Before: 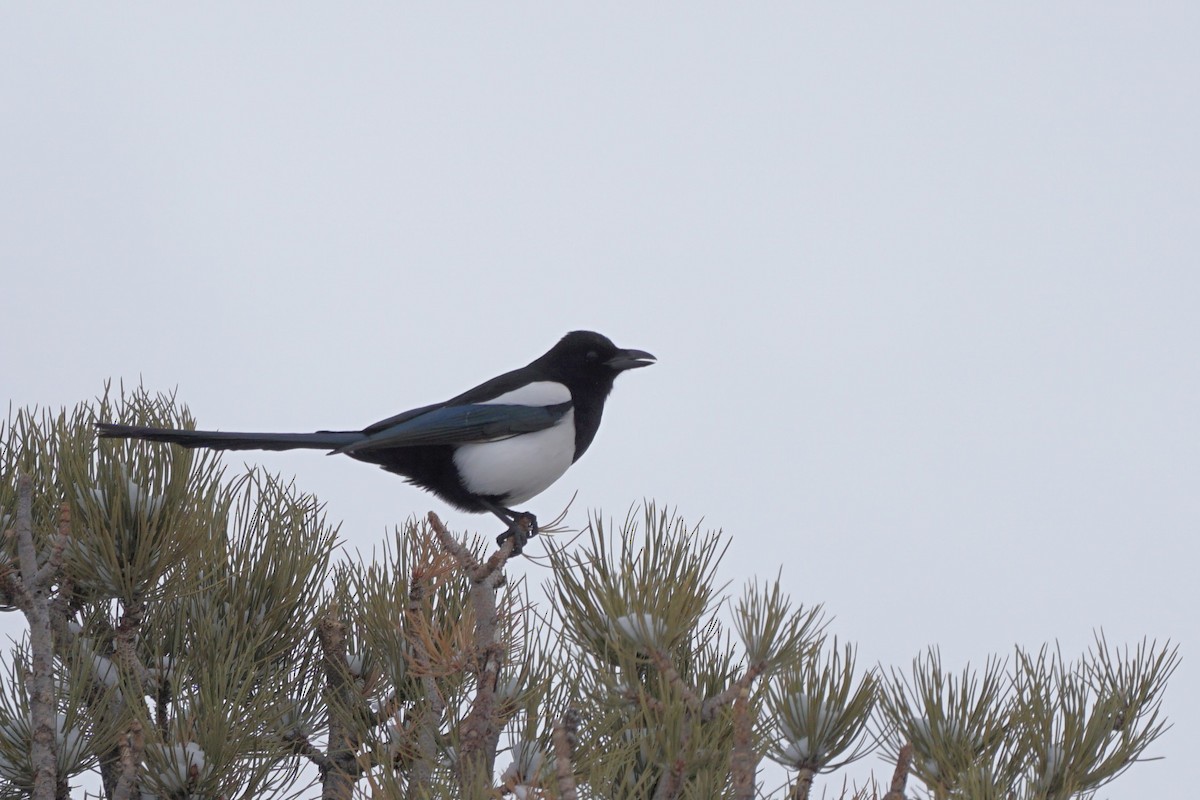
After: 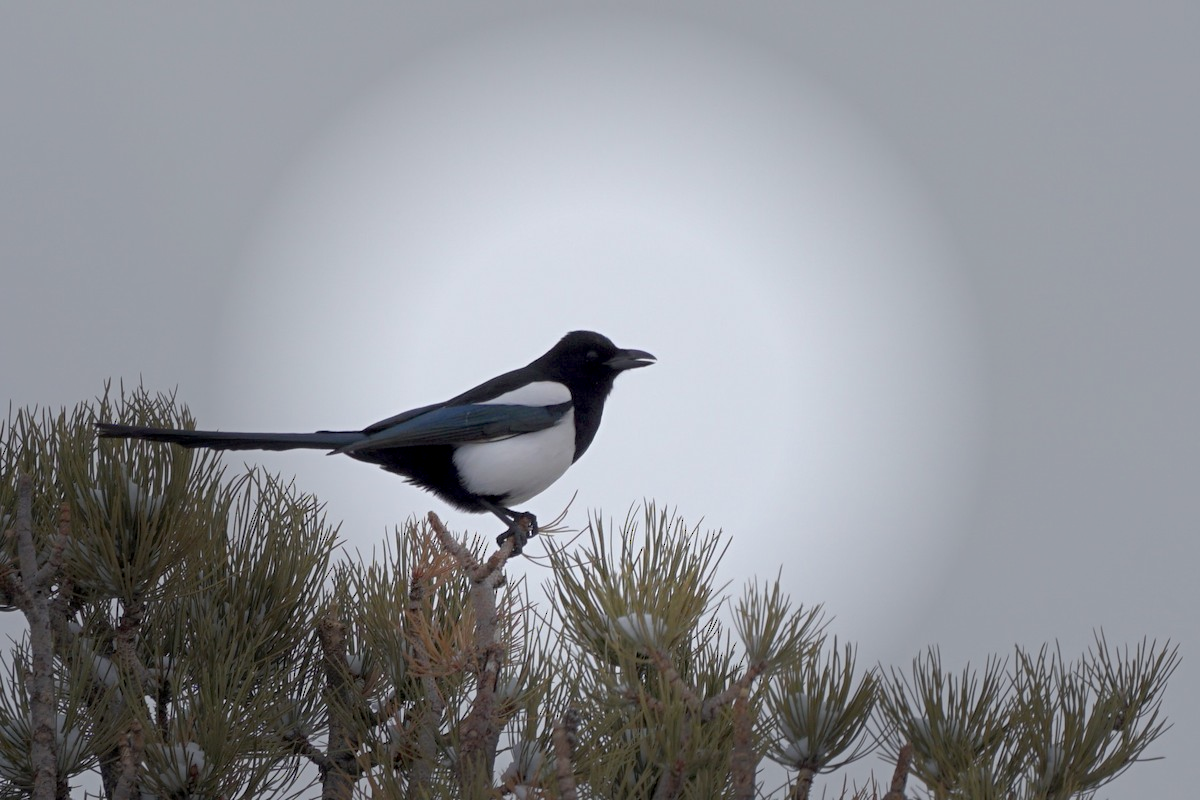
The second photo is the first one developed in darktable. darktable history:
vignetting: fall-off start 31.33%, fall-off radius 34.19%, saturation -0.002
exposure: black level correction 0.009, exposure 0.017 EV, compensate highlight preservation false
